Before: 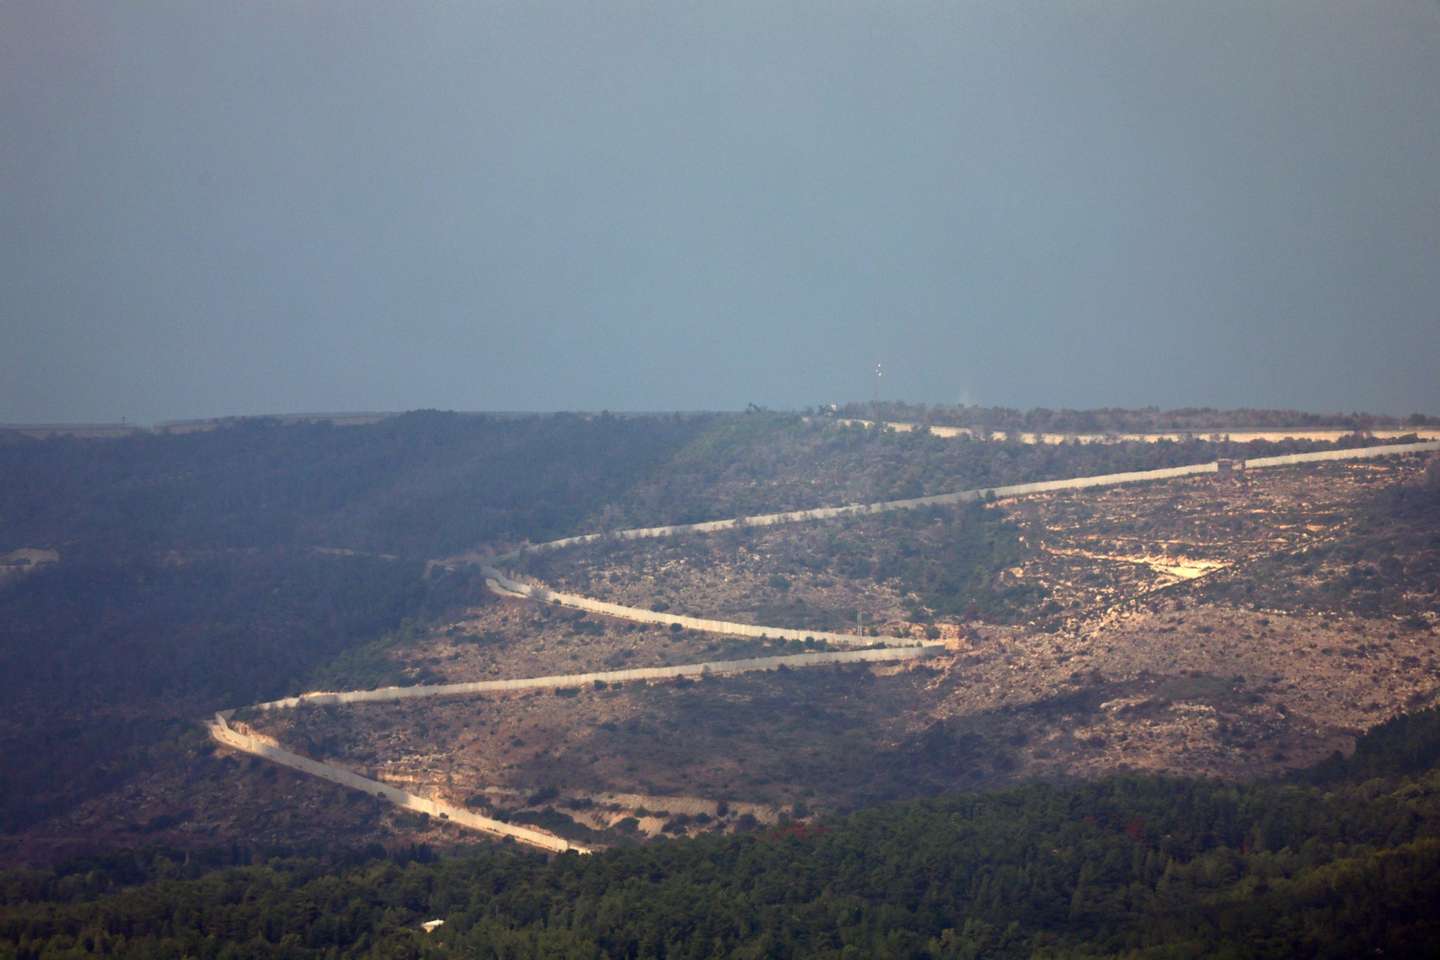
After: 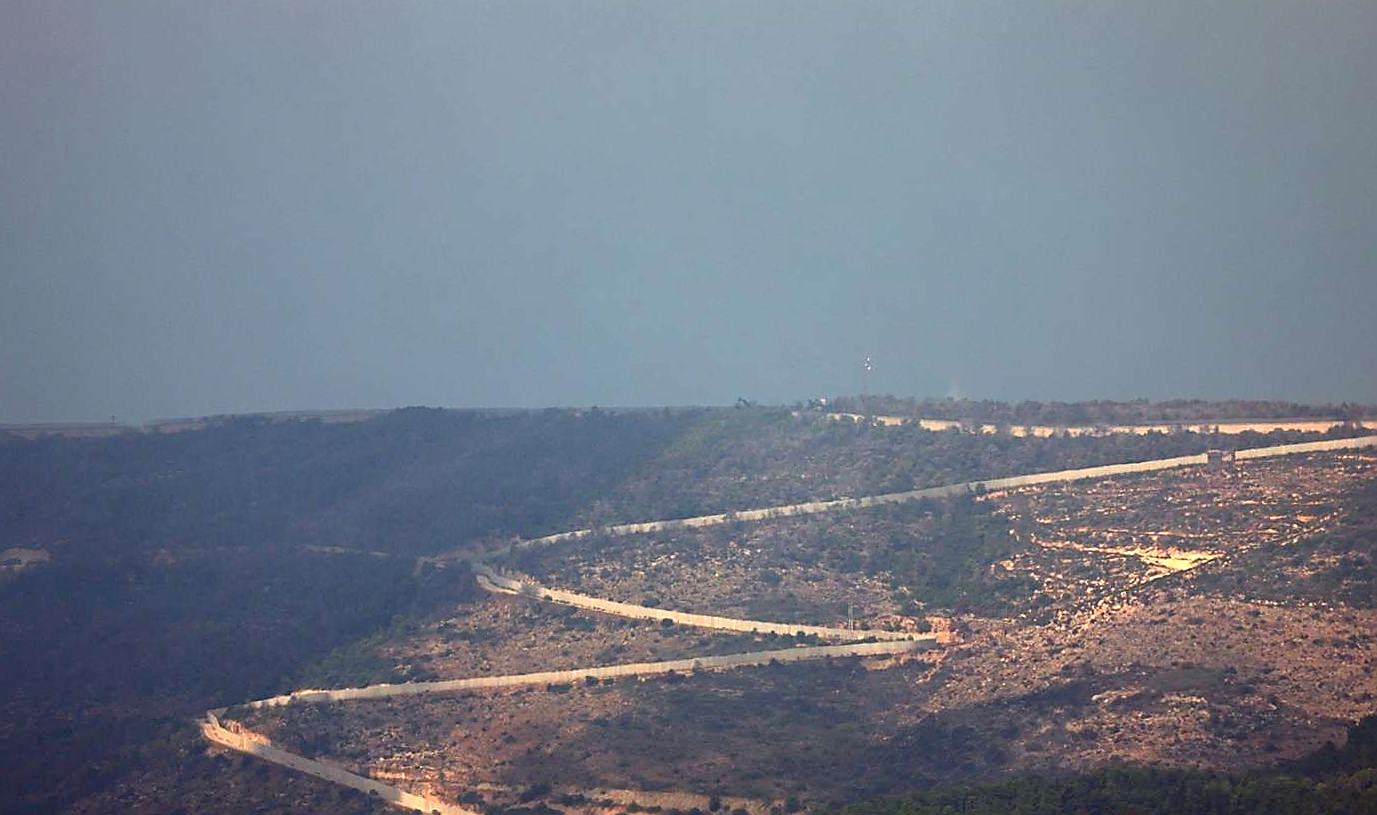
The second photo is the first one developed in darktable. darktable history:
crop and rotate: angle 0.409°, left 0.227%, right 3.087%, bottom 14.181%
color zones: curves: ch1 [(0.24, 0.634) (0.75, 0.5)]; ch2 [(0.253, 0.437) (0.745, 0.491)]
sharpen: radius 1.352, amount 1.261, threshold 0.735
